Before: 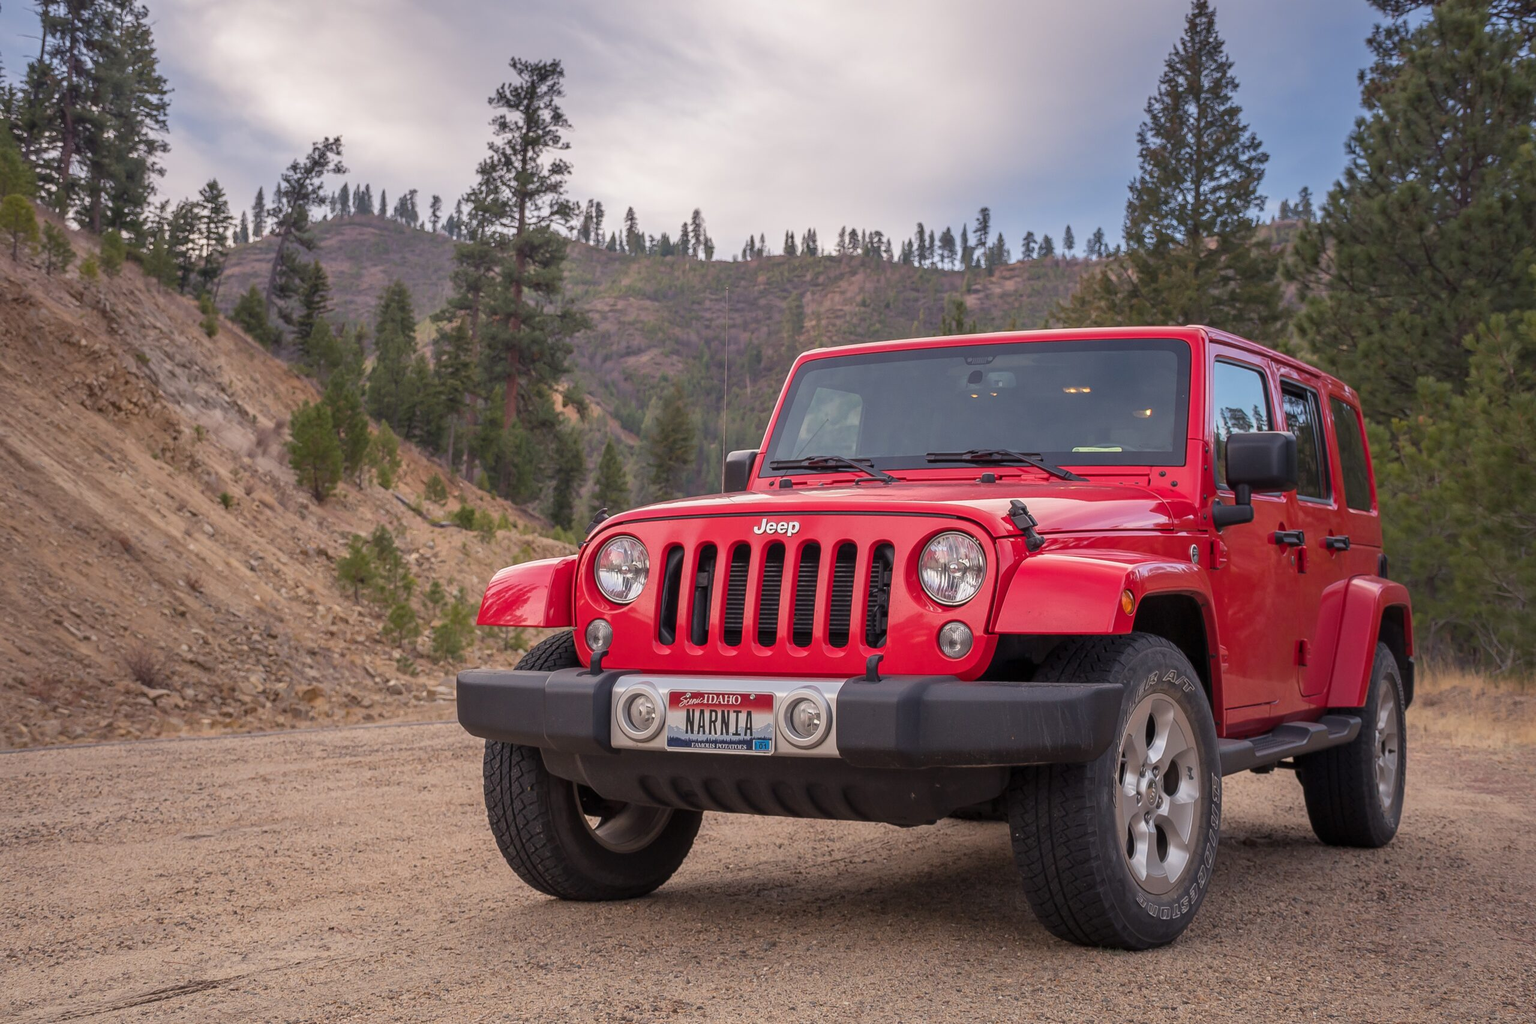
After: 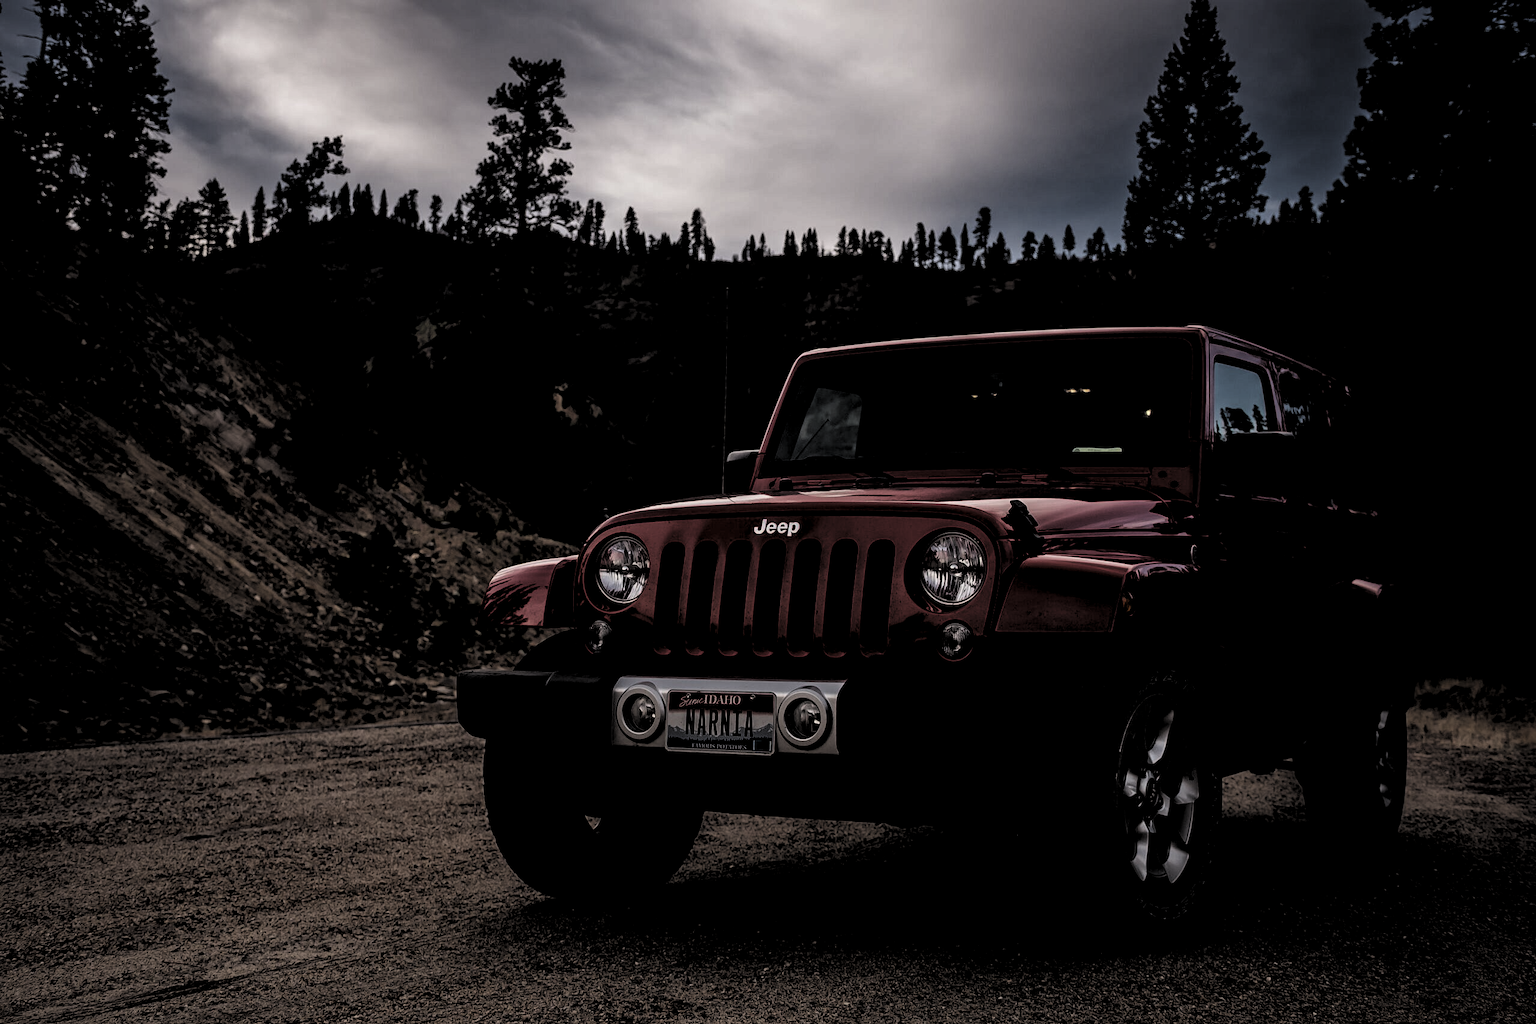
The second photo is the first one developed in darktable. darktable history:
local contrast: mode bilateral grid, contrast 20, coarseness 50, detail 119%, midtone range 0.2
levels: levels [0.514, 0.759, 1]
